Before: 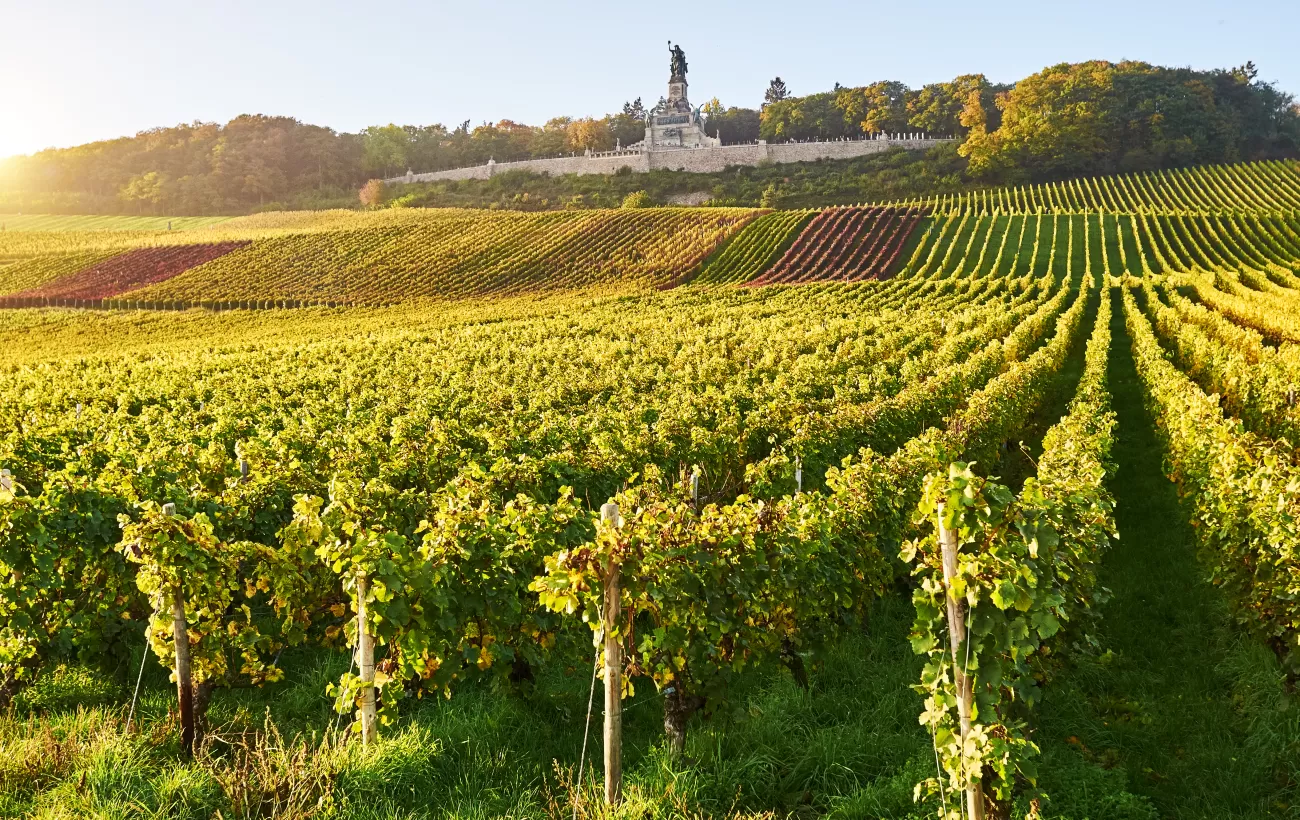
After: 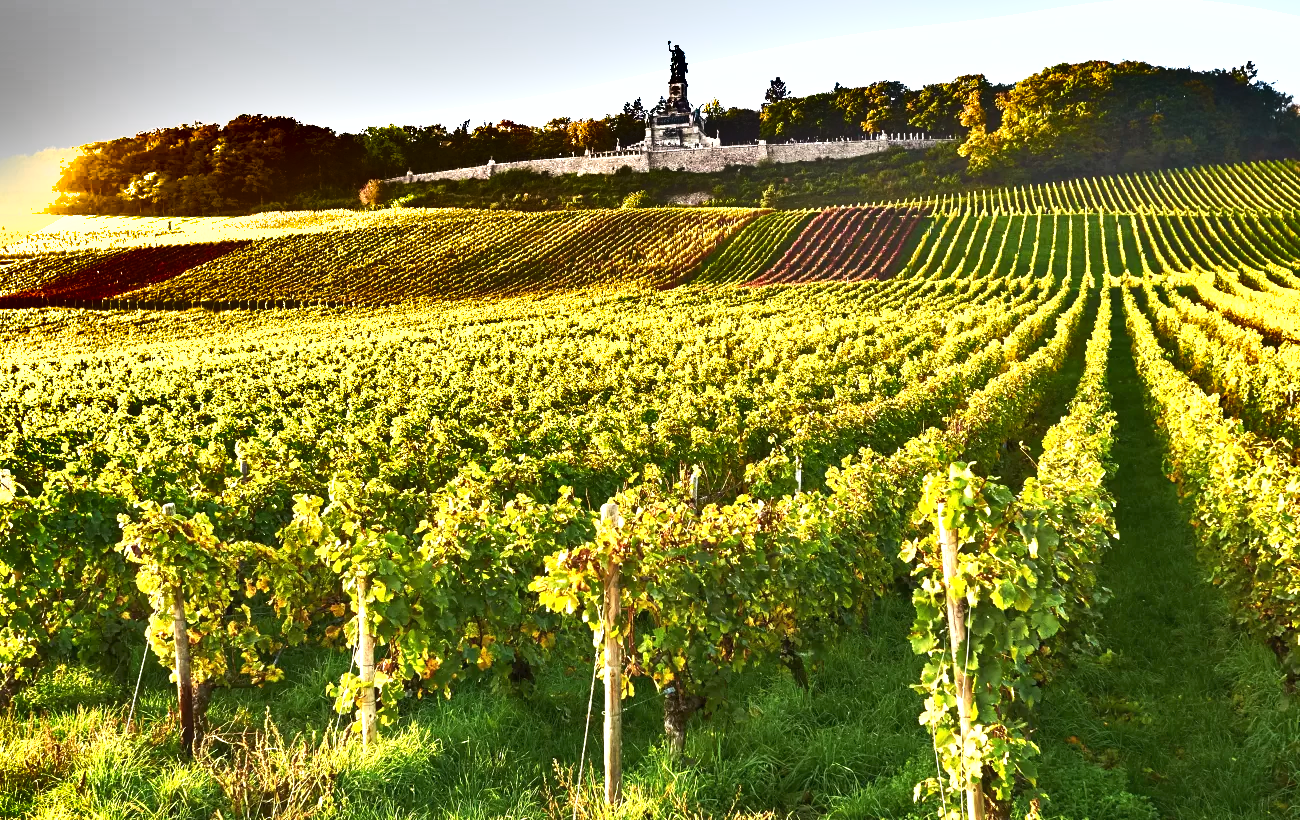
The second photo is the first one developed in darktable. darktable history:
shadows and highlights: shadows 24.72, highlights -77.75, soften with gaussian
exposure: black level correction 0, exposure 0.95 EV, compensate highlight preservation false
